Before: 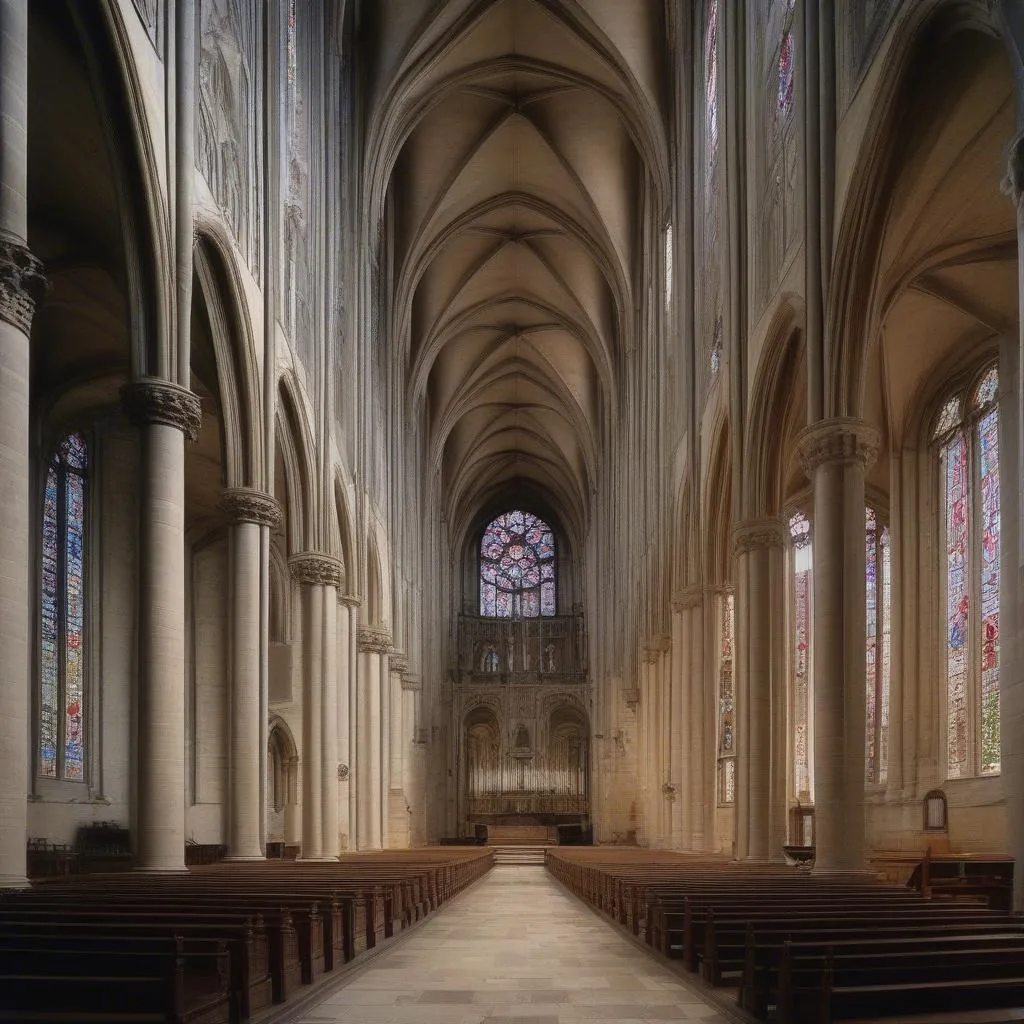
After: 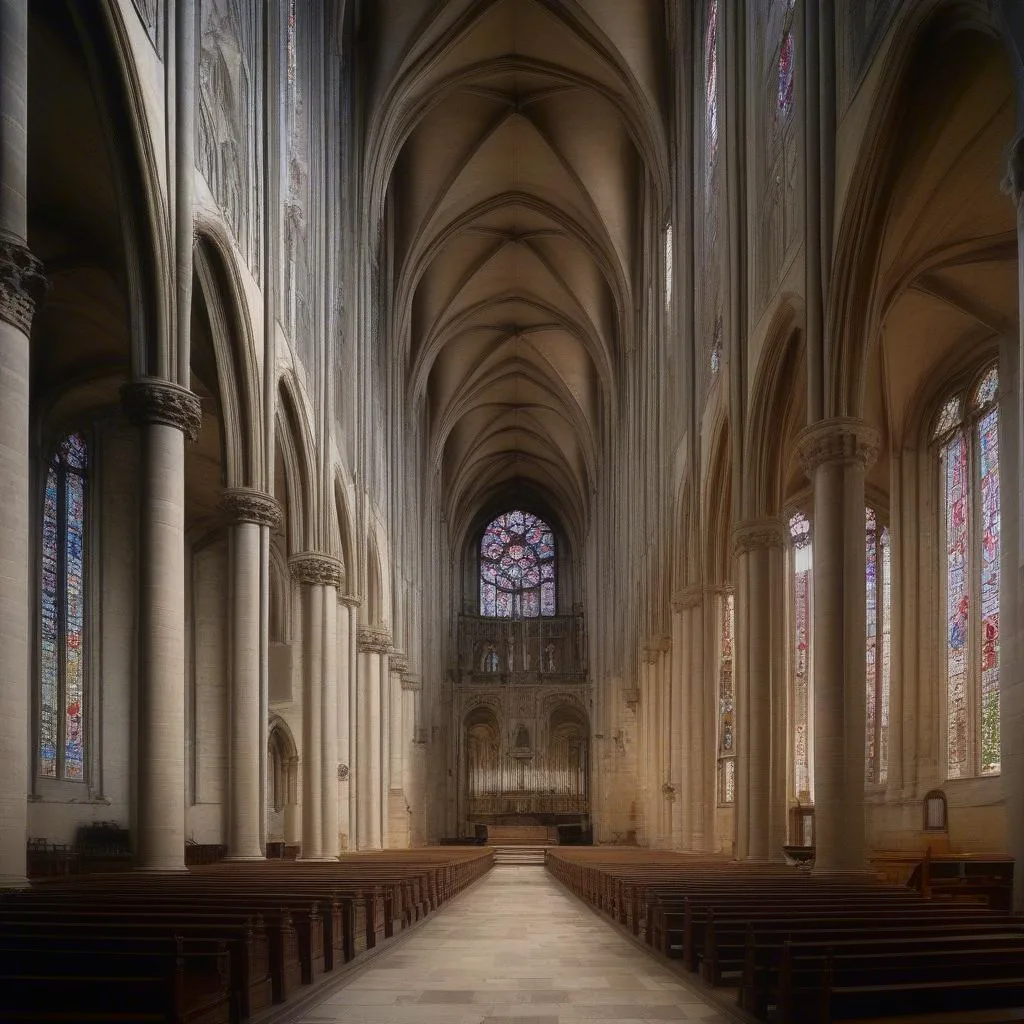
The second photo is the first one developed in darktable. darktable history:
shadows and highlights: shadows -55.34, highlights 85.2, soften with gaussian
